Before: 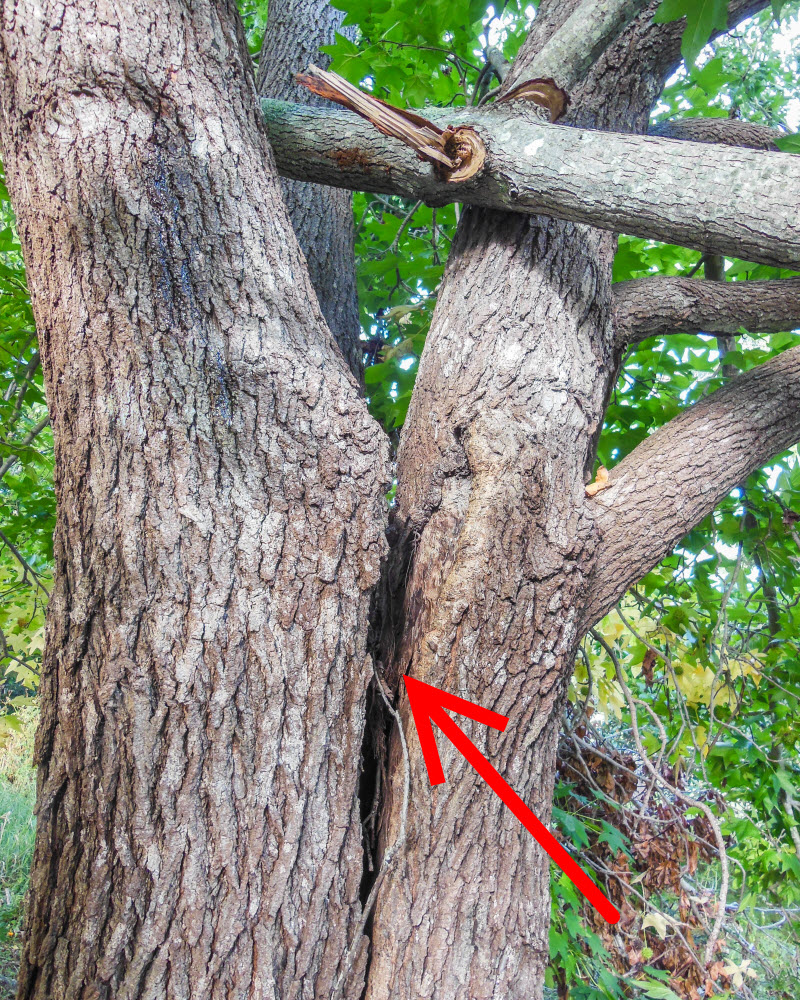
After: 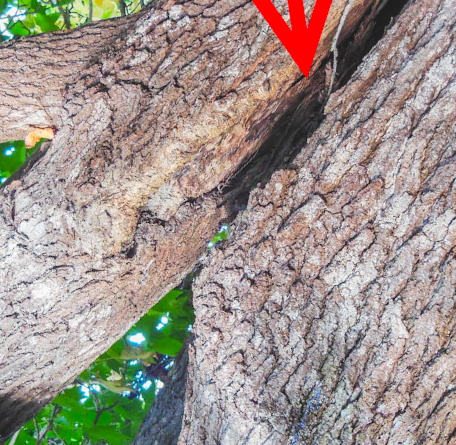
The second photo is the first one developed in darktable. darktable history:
crop and rotate: angle 147.66°, left 9.192%, top 15.672%, right 4.374%, bottom 16.918%
contrast brightness saturation: contrast -0.201, saturation 0.187
tone equalizer: -8 EV -0.379 EV, -7 EV -0.402 EV, -6 EV -0.313 EV, -5 EV -0.233 EV, -3 EV 0.216 EV, -2 EV 0.337 EV, -1 EV 0.373 EV, +0 EV 0.389 EV, edges refinement/feathering 500, mask exposure compensation -1.57 EV, preserve details no
